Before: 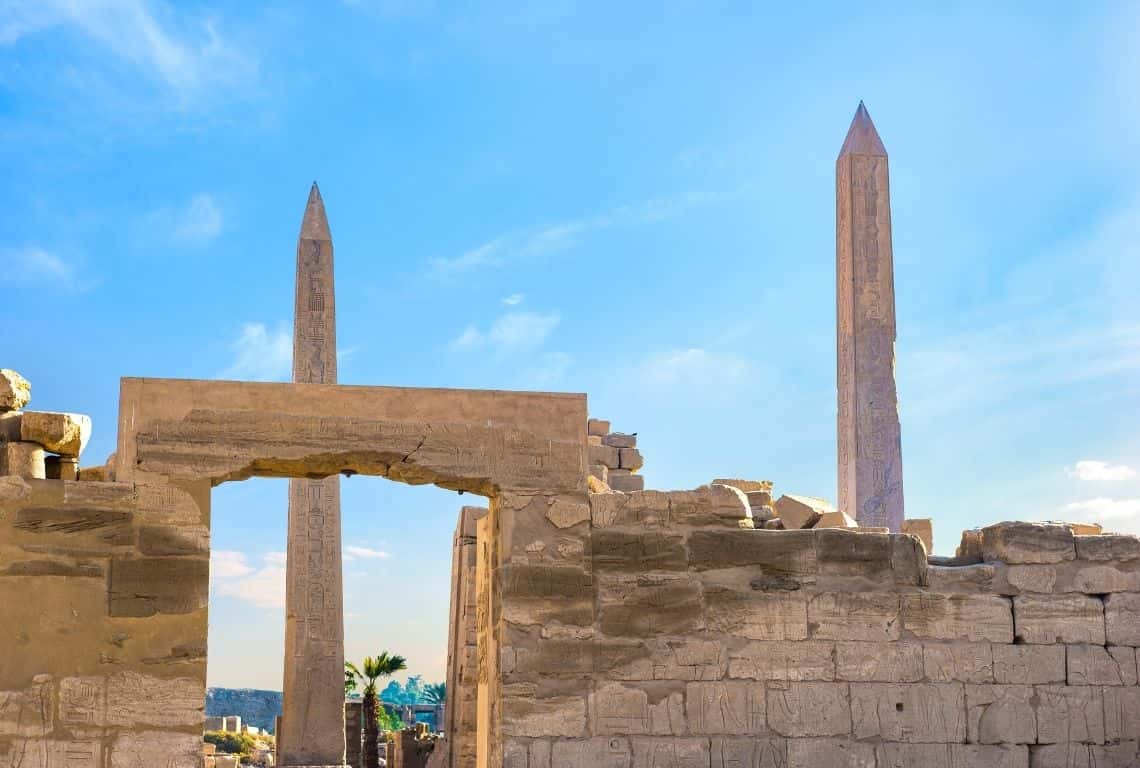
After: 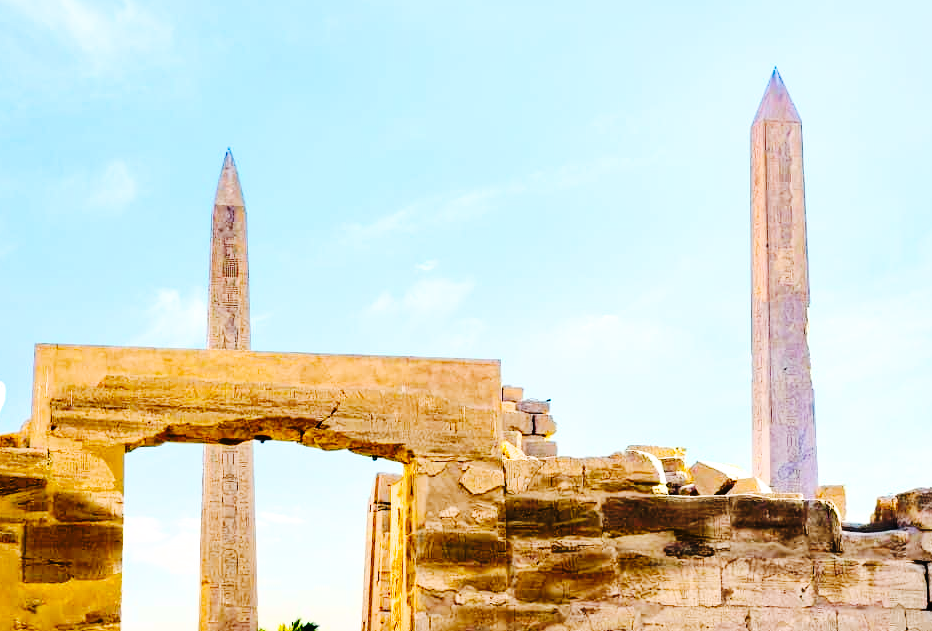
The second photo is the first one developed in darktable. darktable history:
filmic rgb: black relative exposure -8.29 EV, white relative exposure 2.2 EV, target white luminance 99.98%, hardness 7.18, latitude 75.31%, contrast 1.324, highlights saturation mix -2.27%, shadows ↔ highlights balance 30.22%
contrast brightness saturation: contrast 0.227, brightness 0.114, saturation 0.29
crop and rotate: left 7.612%, top 4.54%, right 10.573%, bottom 13.259%
color balance rgb: shadows lift › chroma 0.919%, shadows lift › hue 110.48°, perceptual saturation grading › global saturation 39.359%
tone curve: curves: ch0 [(0, 0) (0.003, 0.003) (0.011, 0.009) (0.025, 0.018) (0.044, 0.027) (0.069, 0.034) (0.1, 0.043) (0.136, 0.056) (0.177, 0.084) (0.224, 0.138) (0.277, 0.203) (0.335, 0.329) (0.399, 0.451) (0.468, 0.572) (0.543, 0.671) (0.623, 0.754) (0.709, 0.821) (0.801, 0.88) (0.898, 0.938) (1, 1)], preserve colors none
